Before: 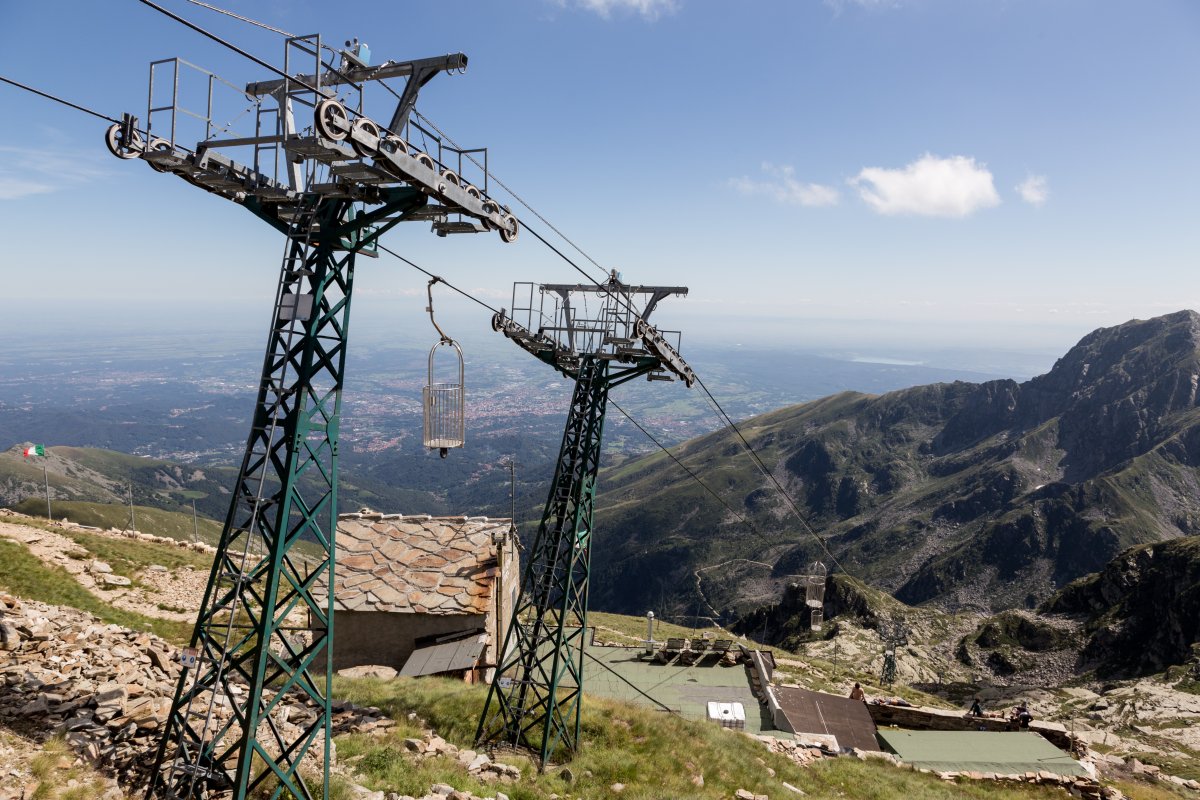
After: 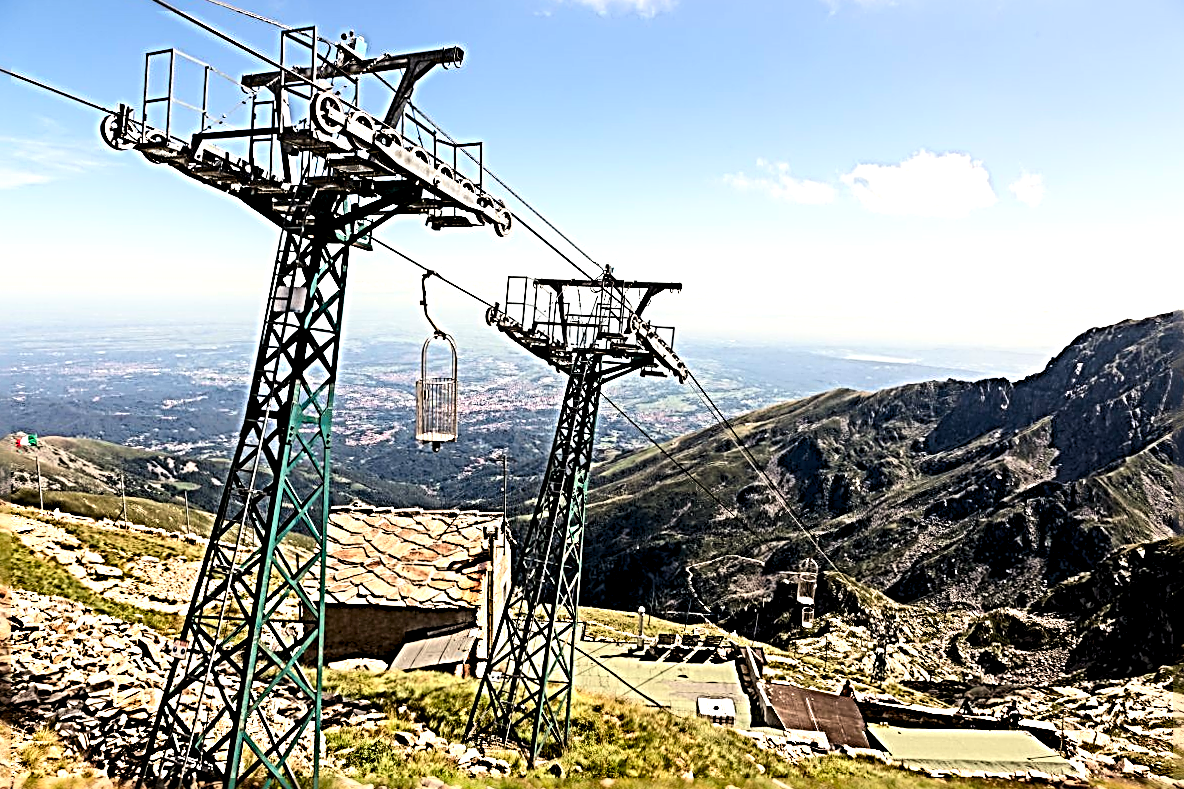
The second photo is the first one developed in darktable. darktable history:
crop and rotate: angle -0.5°
white balance: red 1.045, blue 0.932
rgb levels: levels [[0.013, 0.434, 0.89], [0, 0.5, 1], [0, 0.5, 1]]
exposure: exposure 0.6 EV, compensate highlight preservation false
contrast brightness saturation: contrast 0.21, brightness -0.11, saturation 0.21
sharpen: radius 4.001, amount 2
